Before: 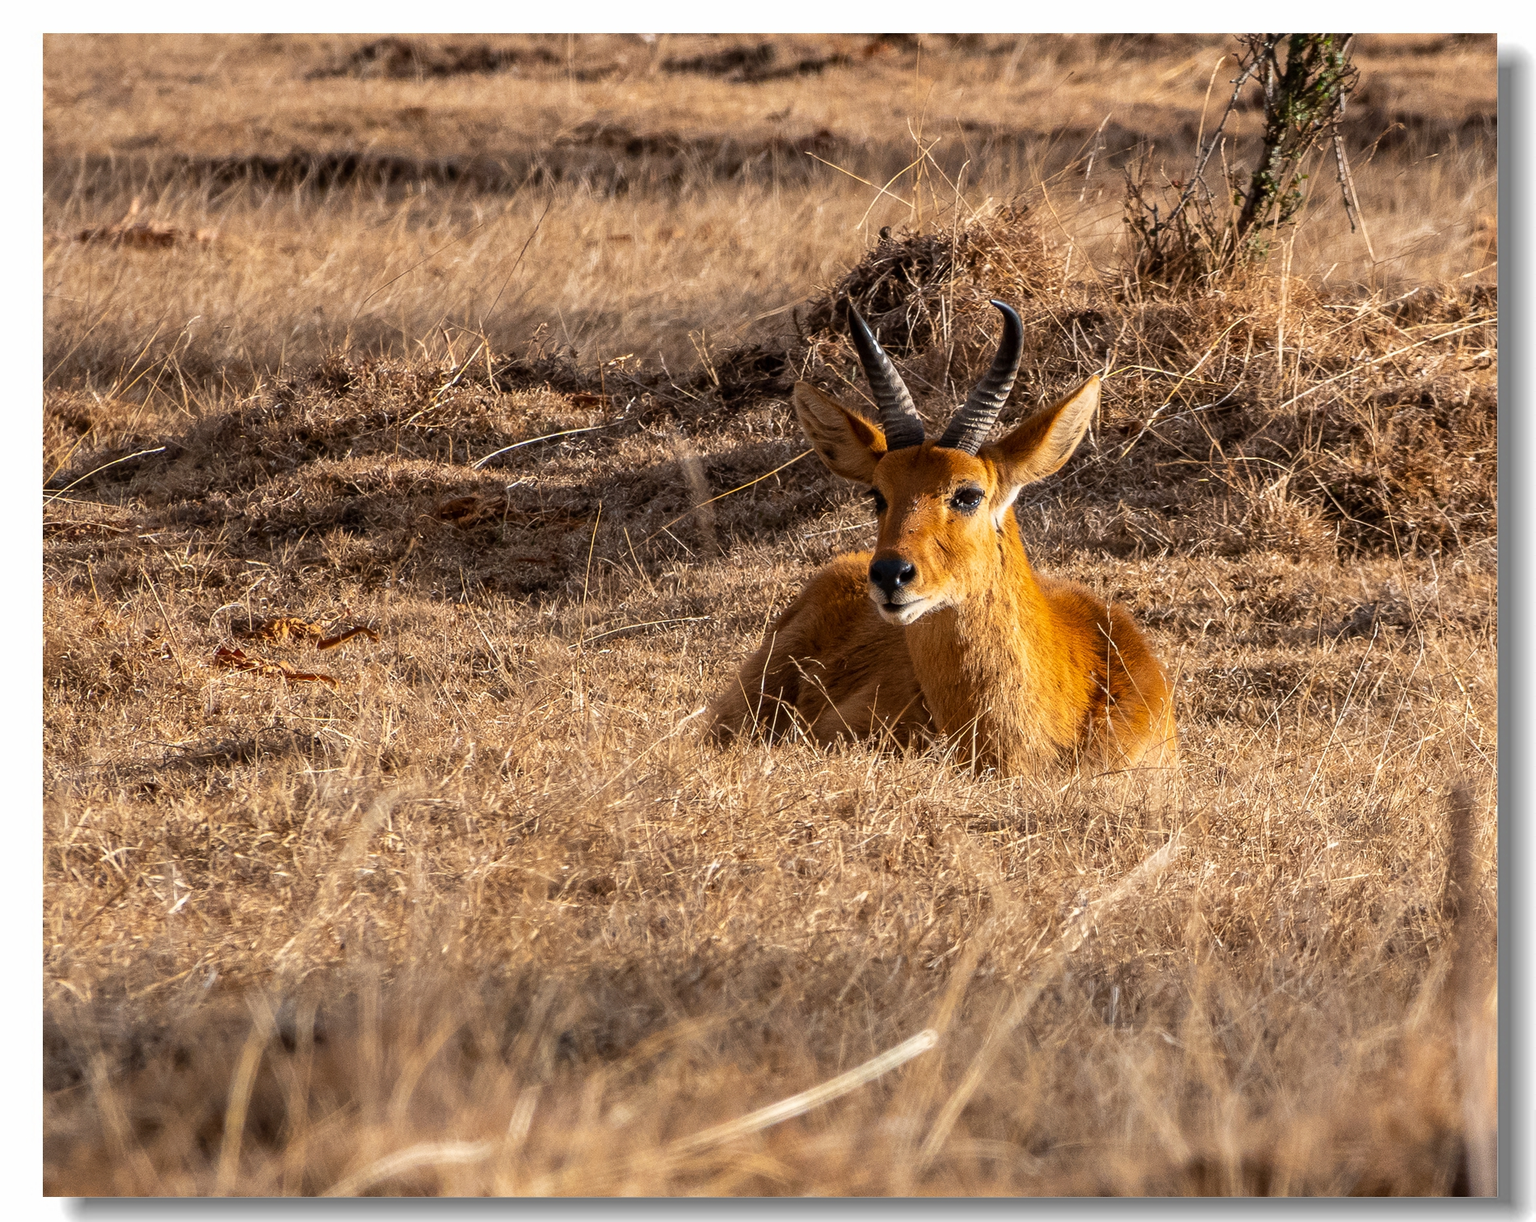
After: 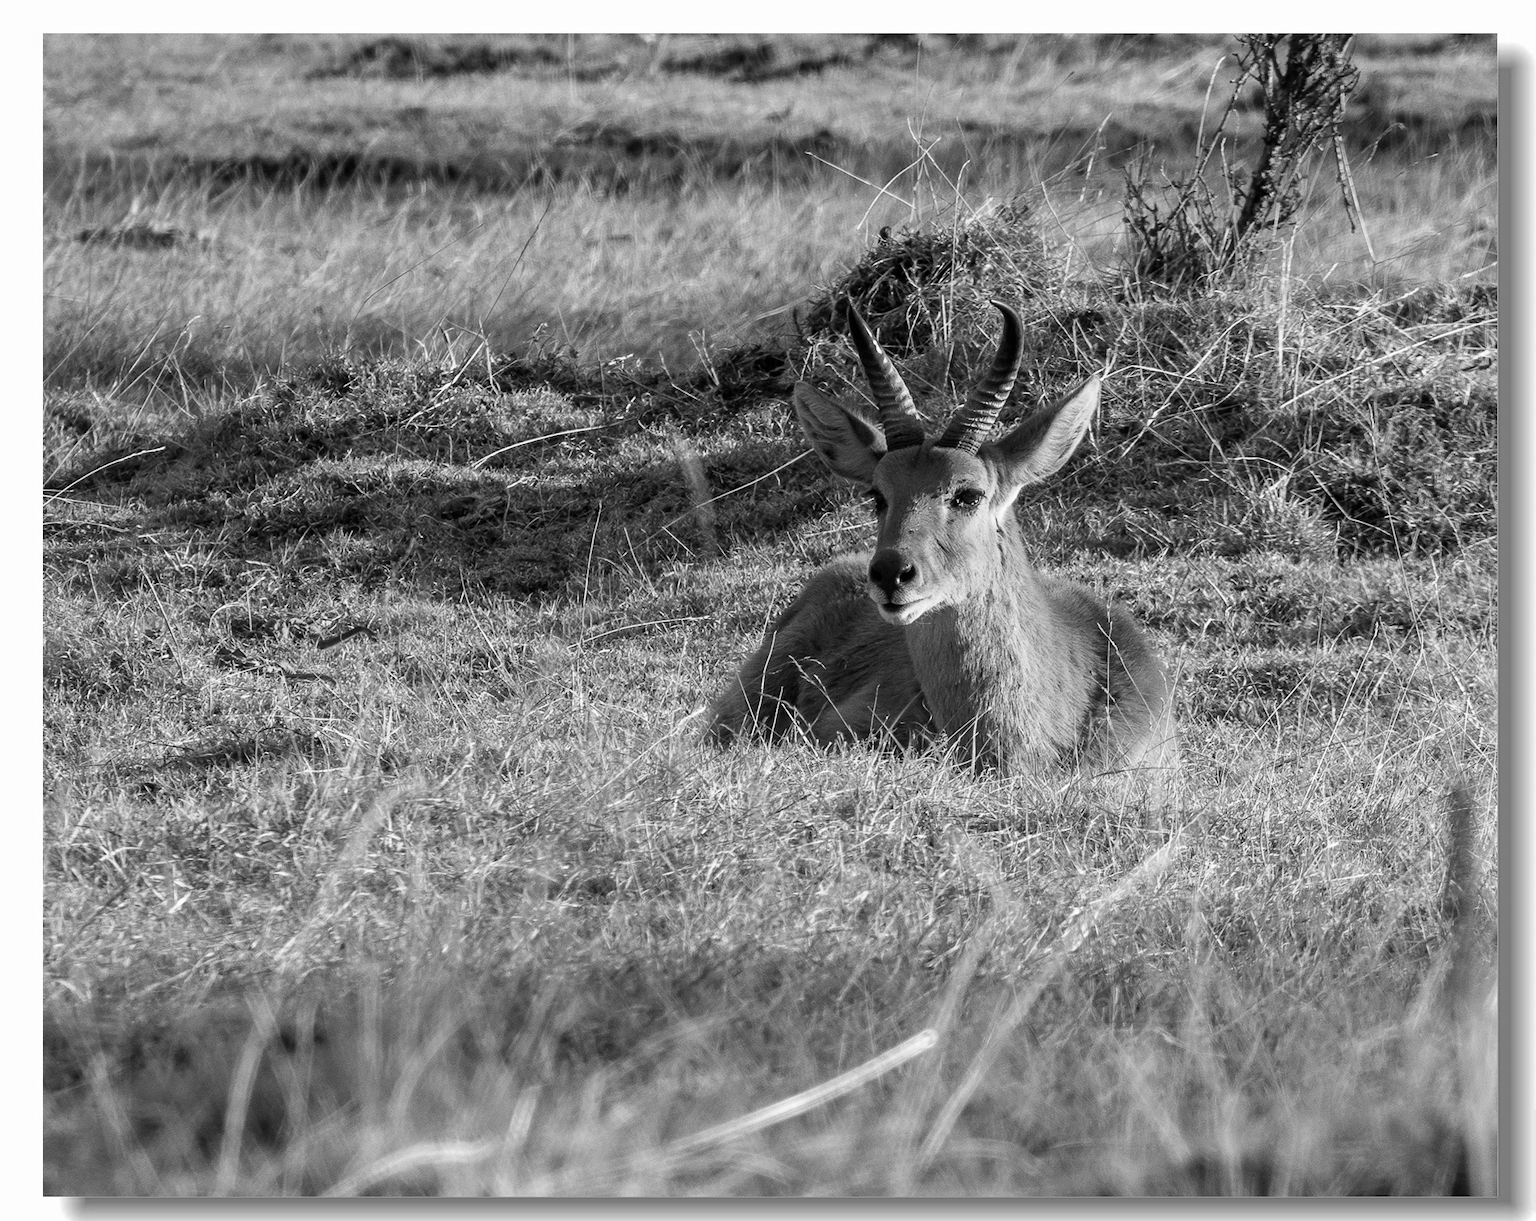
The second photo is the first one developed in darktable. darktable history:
contrast brightness saturation: saturation -1
white balance: red 0.98, blue 1.034
